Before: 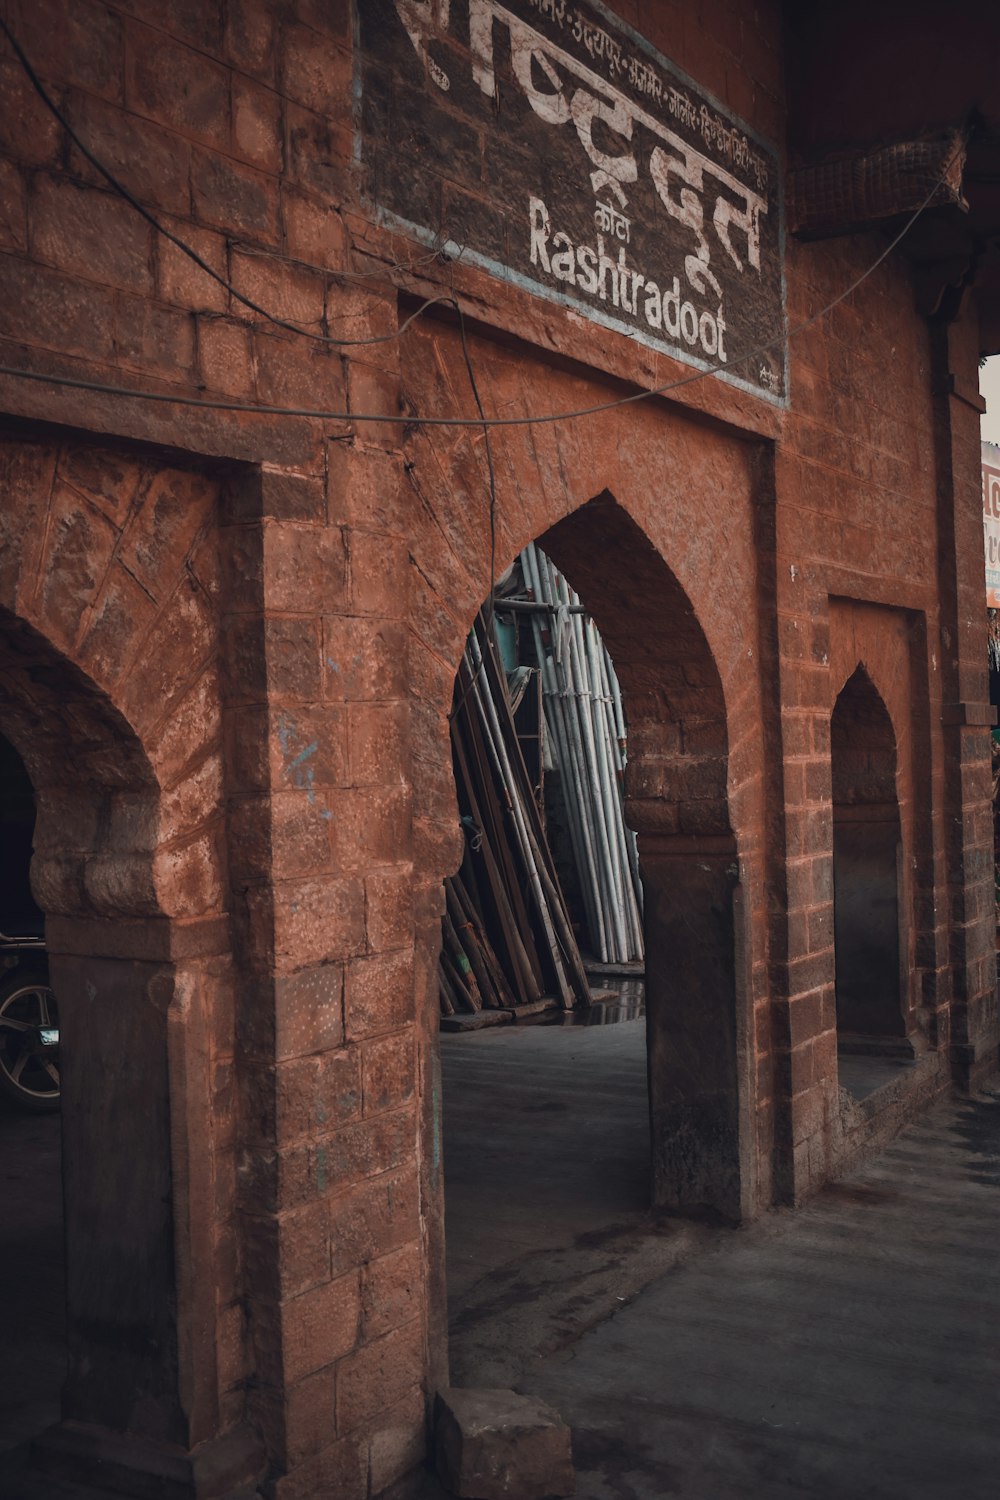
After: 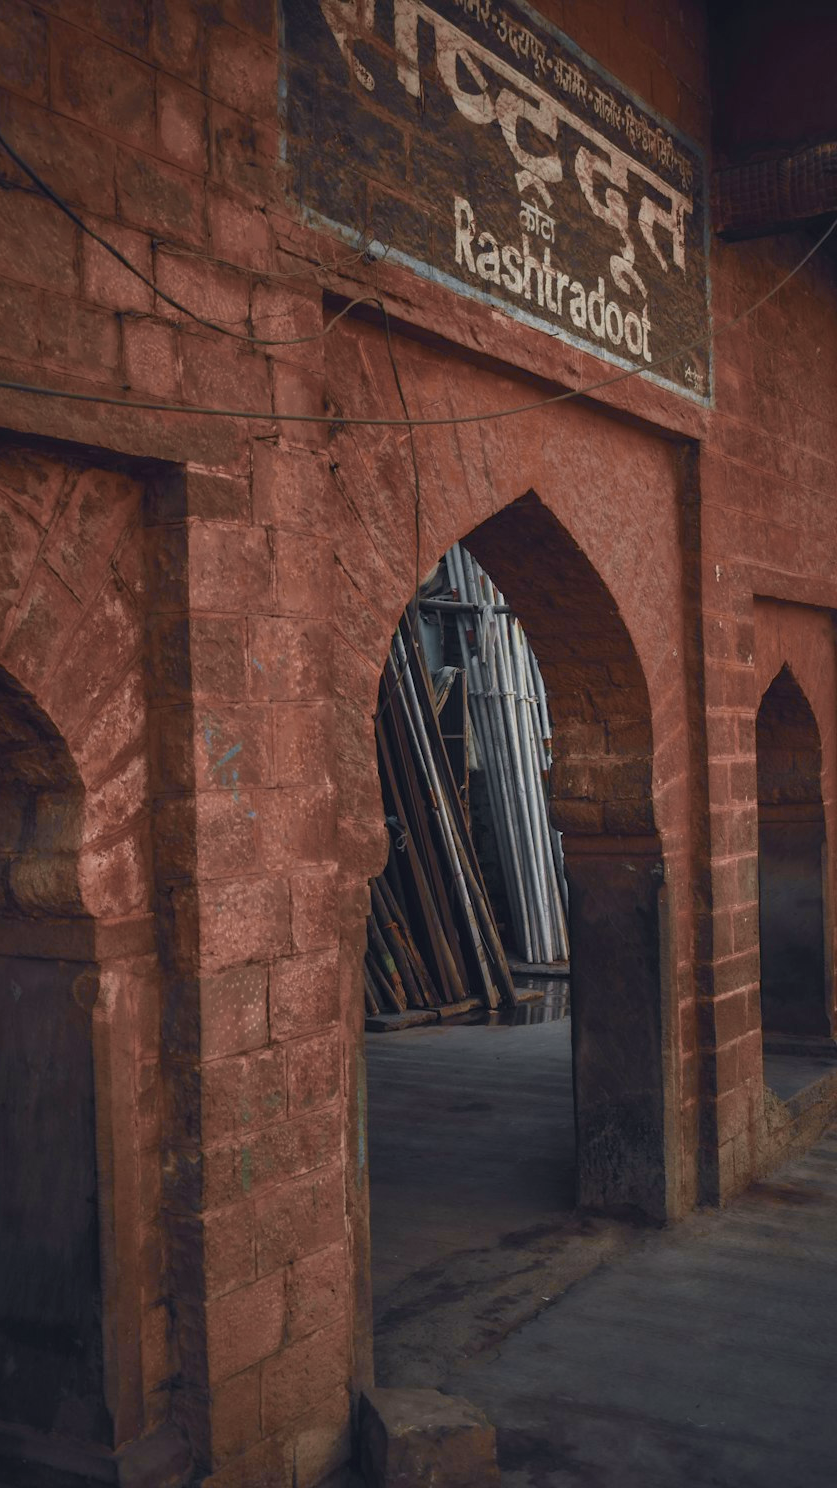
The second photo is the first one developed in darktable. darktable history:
crop: left 7.598%, right 7.873%
tone curve: curves: ch0 [(0, 0) (0.15, 0.17) (0.452, 0.437) (0.611, 0.588) (0.751, 0.749) (1, 1)]; ch1 [(0, 0) (0.325, 0.327) (0.412, 0.45) (0.453, 0.484) (0.5, 0.499) (0.541, 0.55) (0.617, 0.612) (0.695, 0.697) (1, 1)]; ch2 [(0, 0) (0.386, 0.397) (0.452, 0.459) (0.505, 0.498) (0.524, 0.547) (0.574, 0.566) (0.633, 0.641) (1, 1)], color space Lab, independent channels, preserve colors none
